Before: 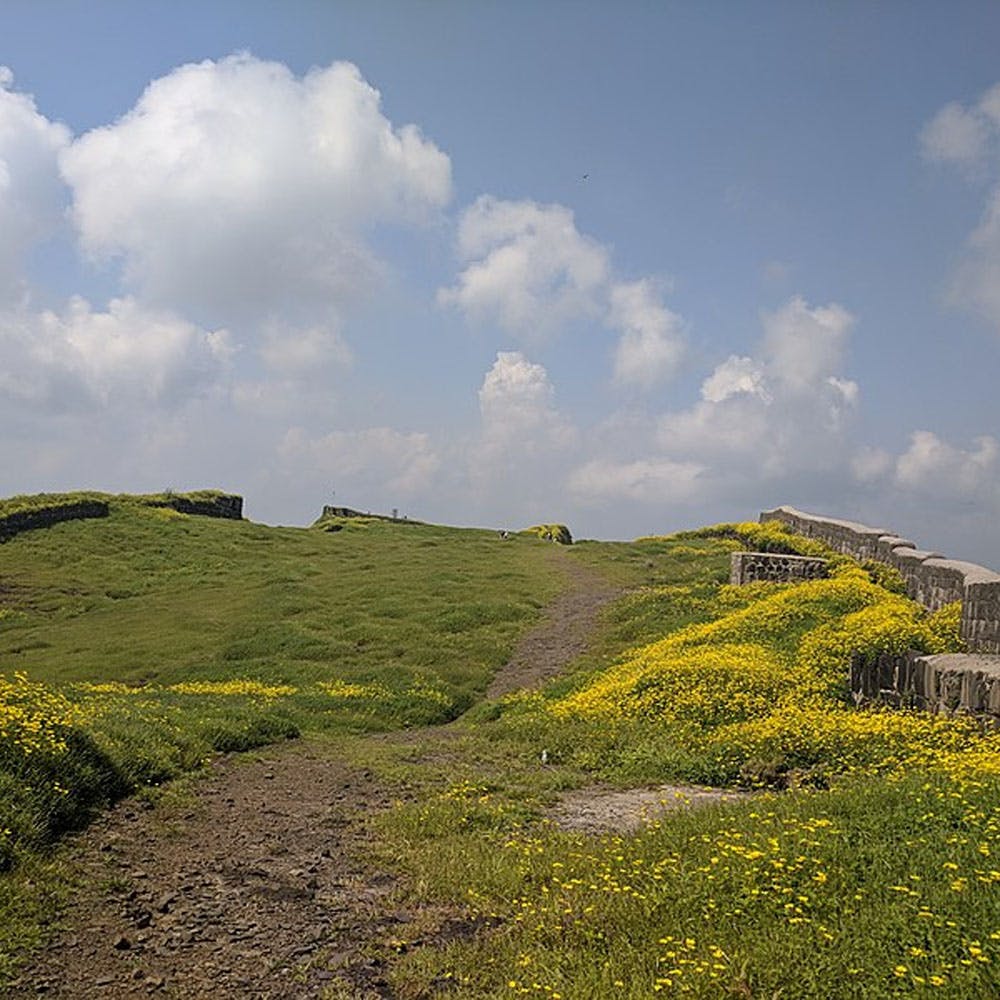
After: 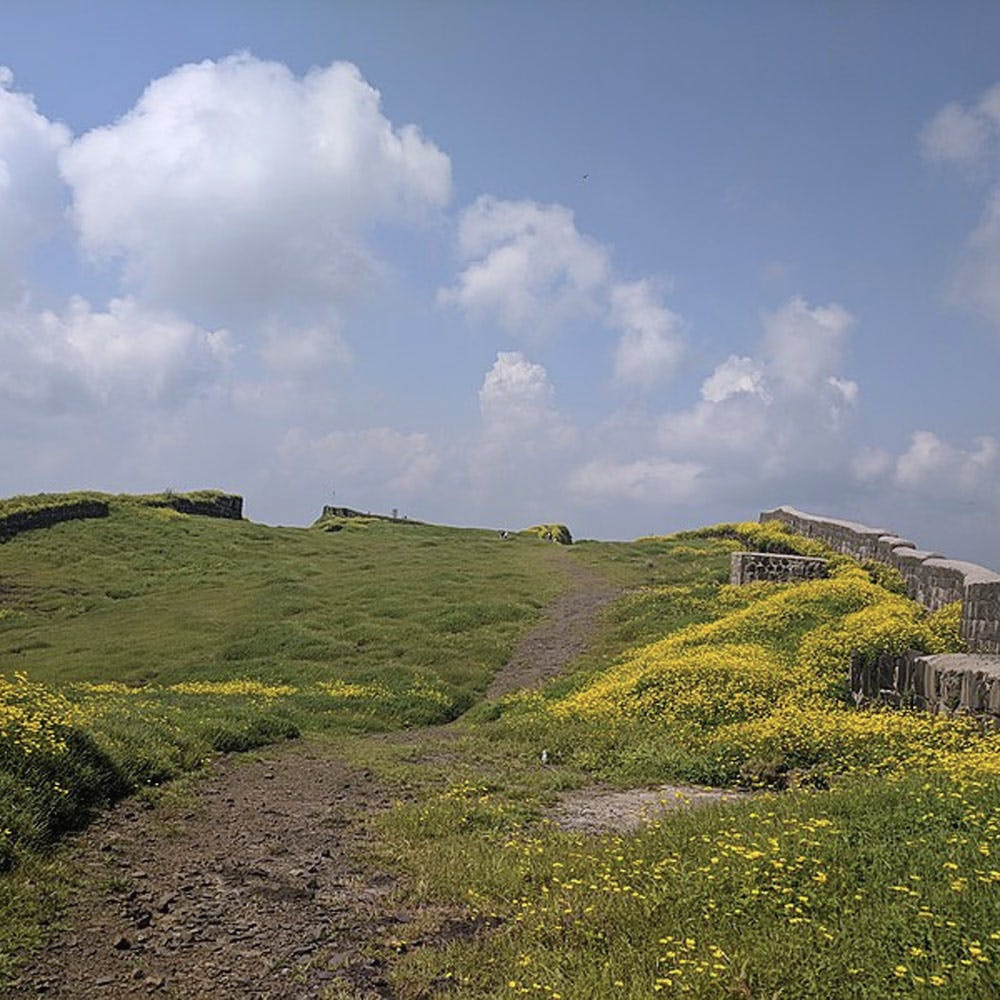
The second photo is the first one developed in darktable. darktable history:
color calibration: illuminant as shot in camera, x 0.358, y 0.373, temperature 4628.91 K
contrast brightness saturation: saturation -0.1
contrast equalizer: octaves 7, y [[0.6 ×6], [0.55 ×6], [0 ×6], [0 ×6], [0 ×6]], mix -0.1
